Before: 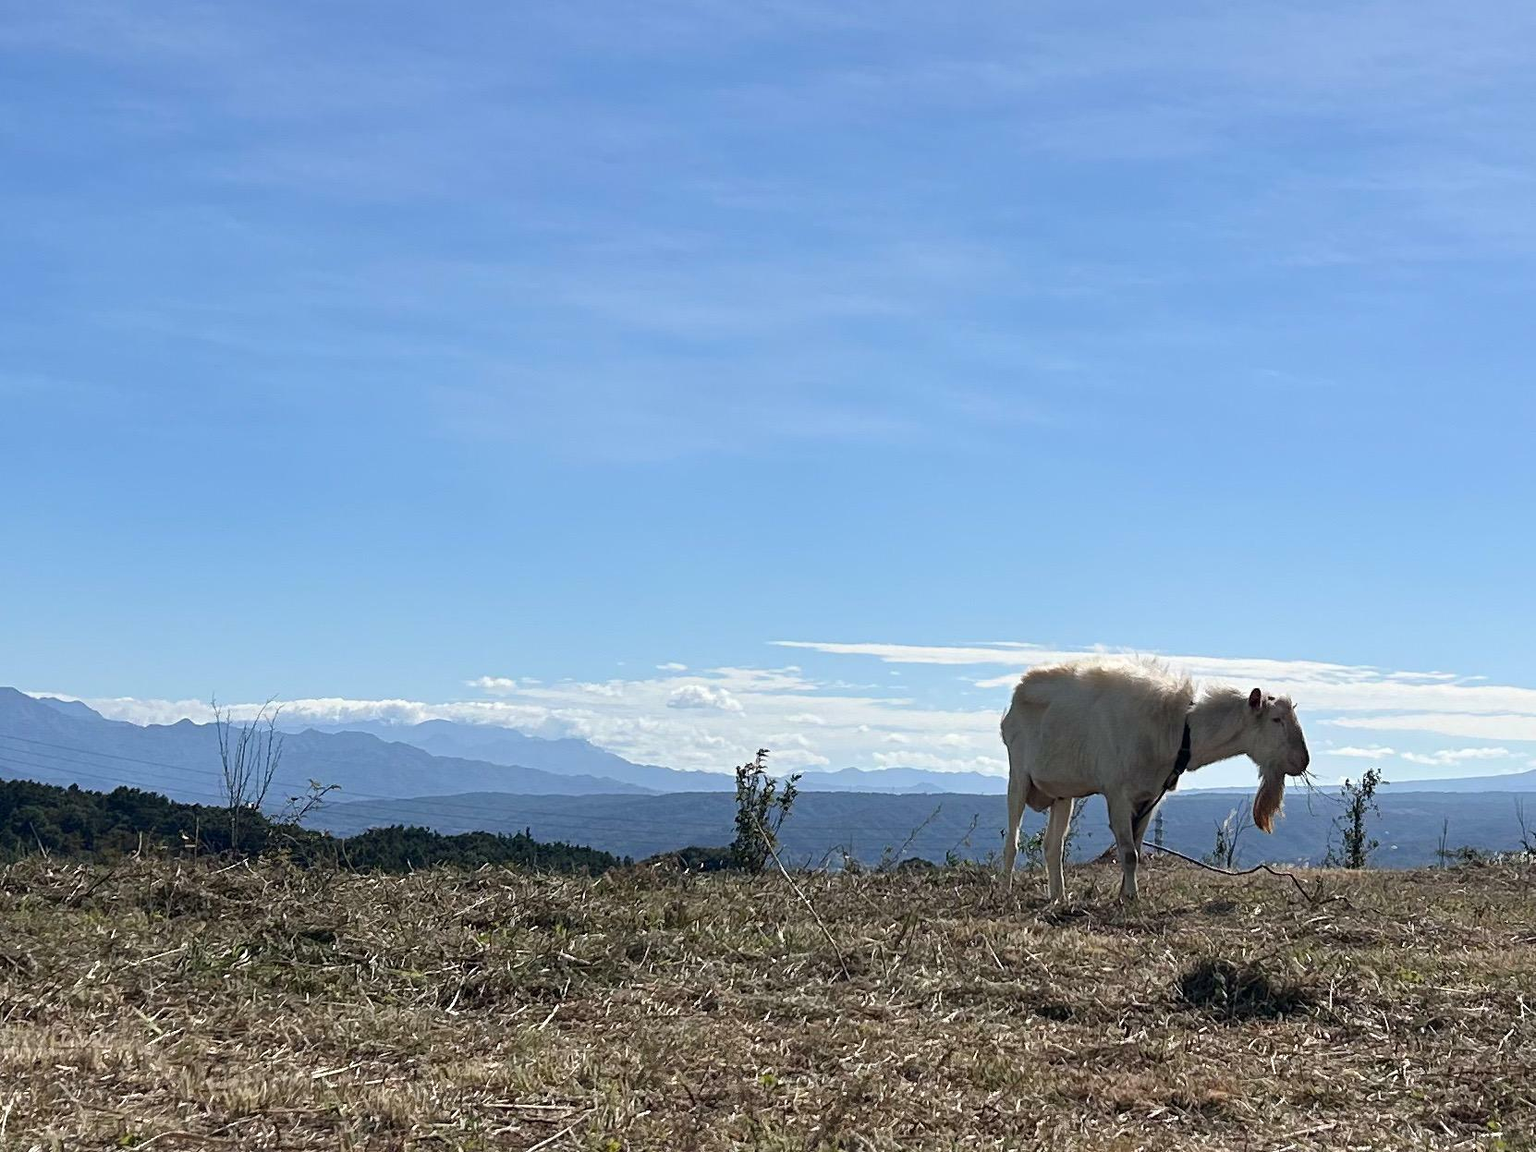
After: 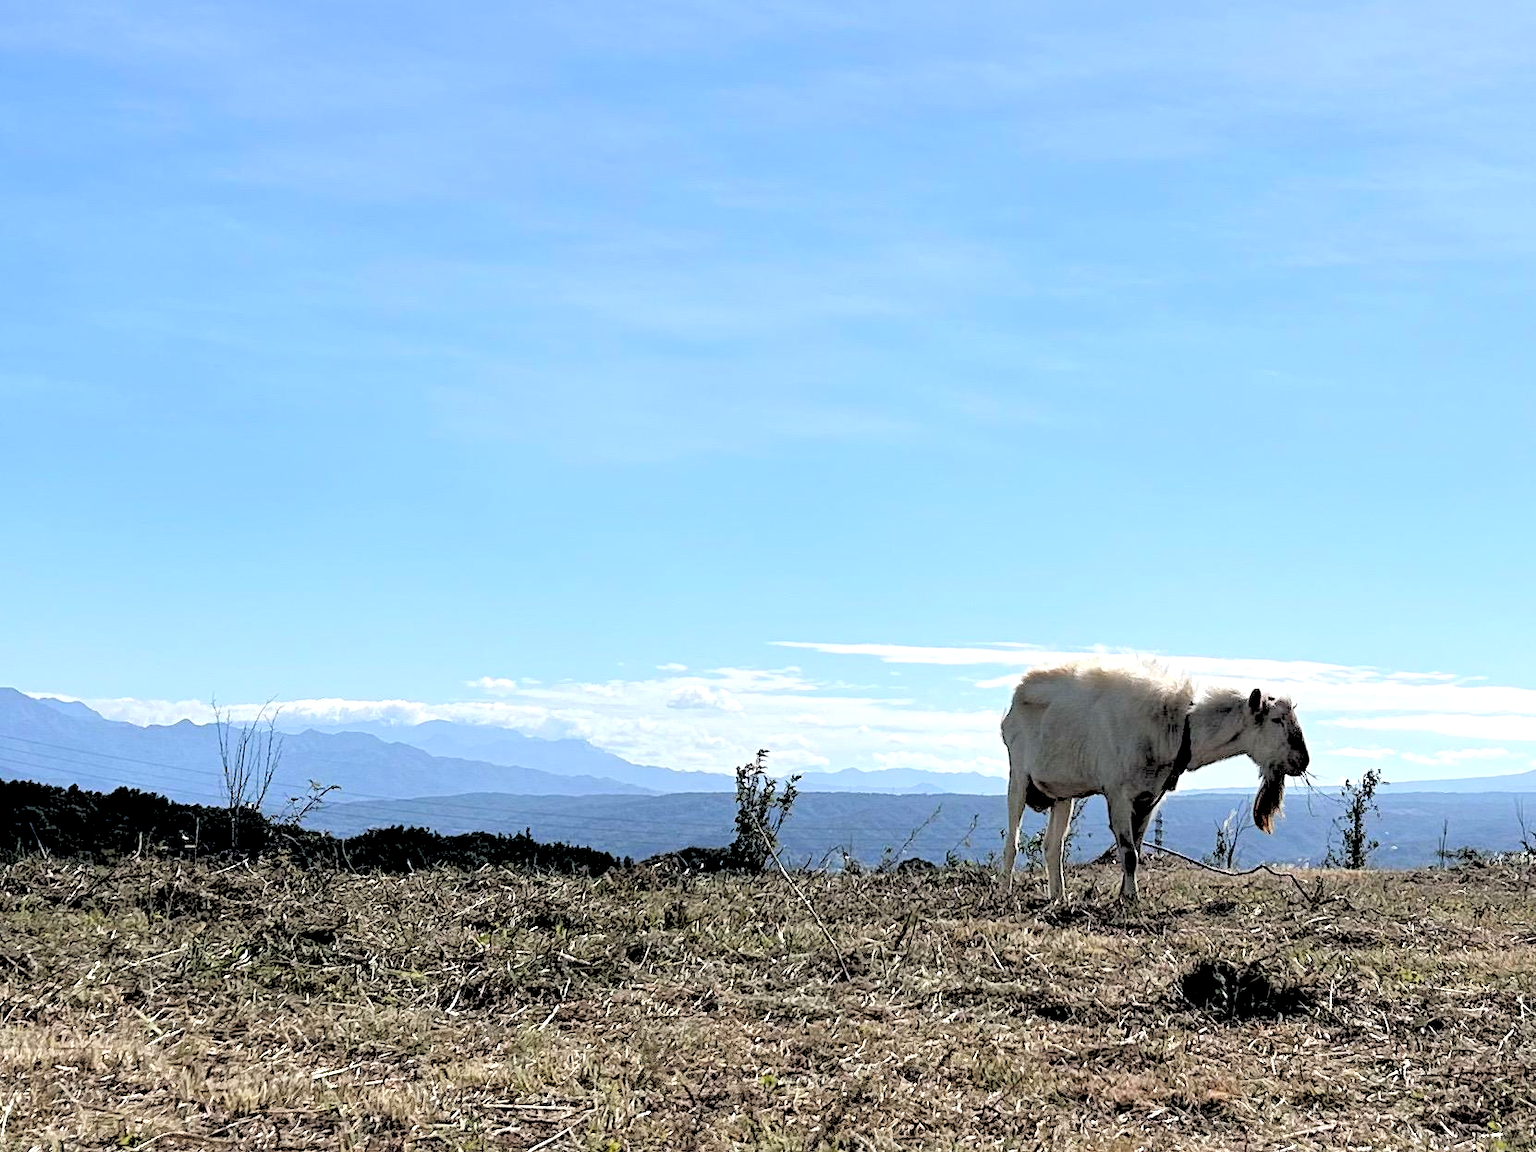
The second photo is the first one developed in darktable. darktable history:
tone equalizer: -8 EV -0.417 EV, -7 EV -0.389 EV, -6 EV -0.333 EV, -5 EV -0.222 EV, -3 EV 0.222 EV, -2 EV 0.333 EV, -1 EV 0.389 EV, +0 EV 0.417 EV, edges refinement/feathering 500, mask exposure compensation -1.57 EV, preserve details no
rgb levels: levels [[0.027, 0.429, 0.996], [0, 0.5, 1], [0, 0.5, 1]]
